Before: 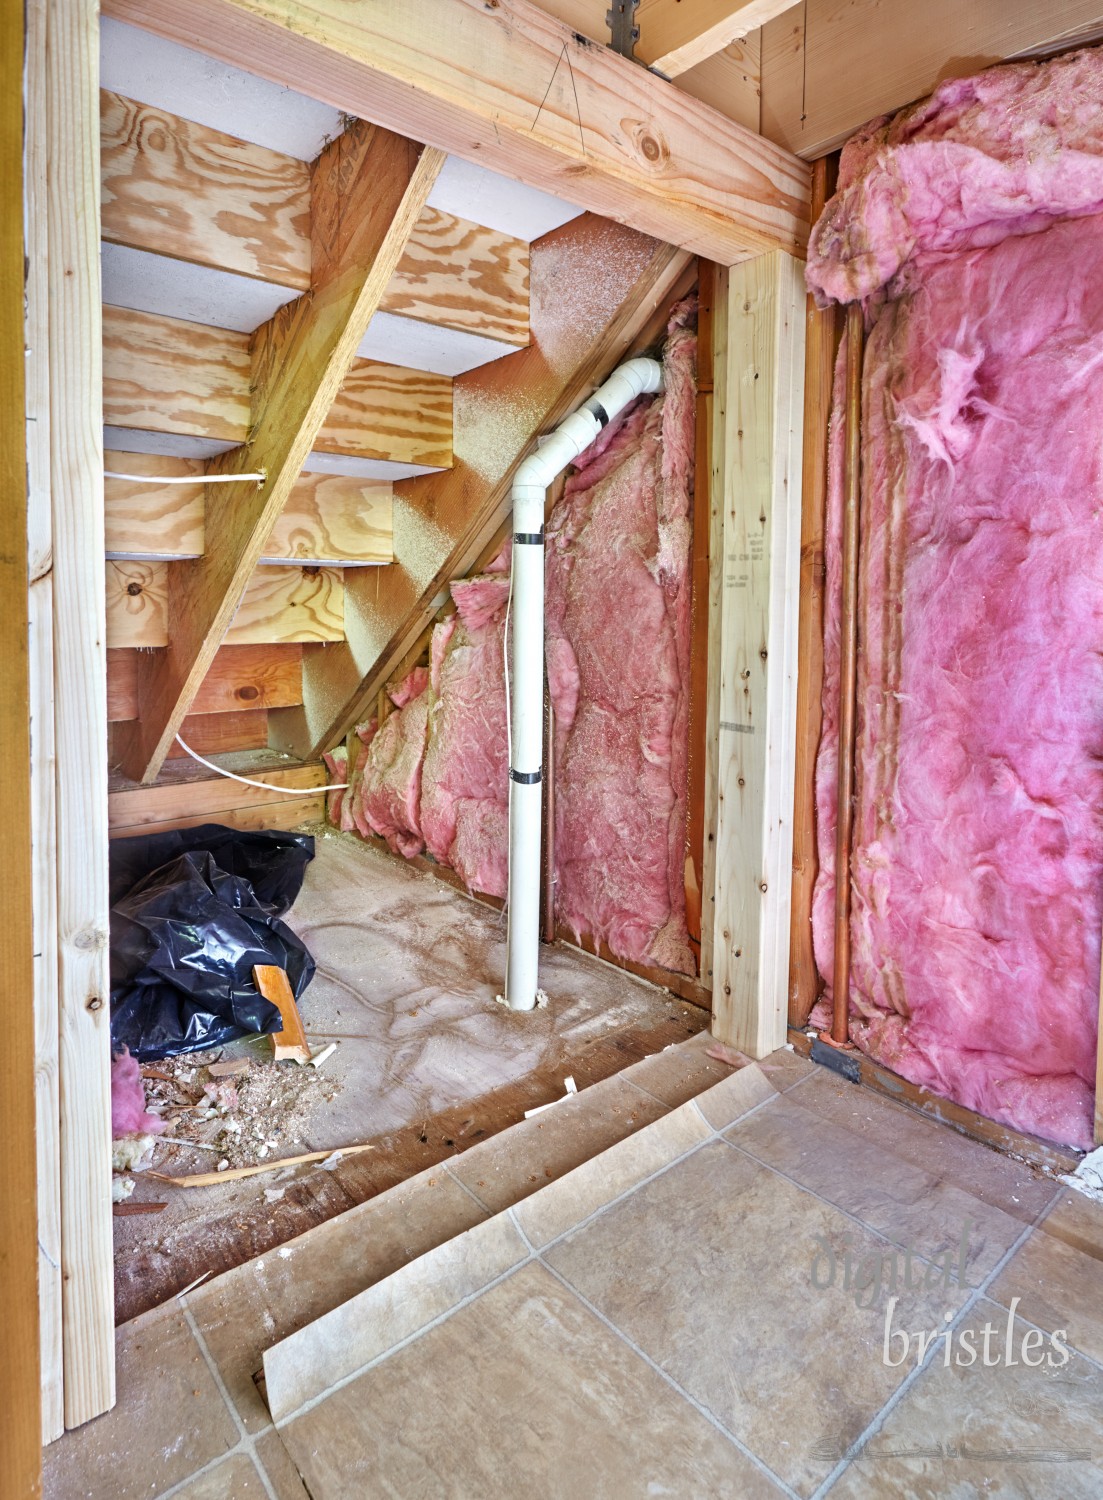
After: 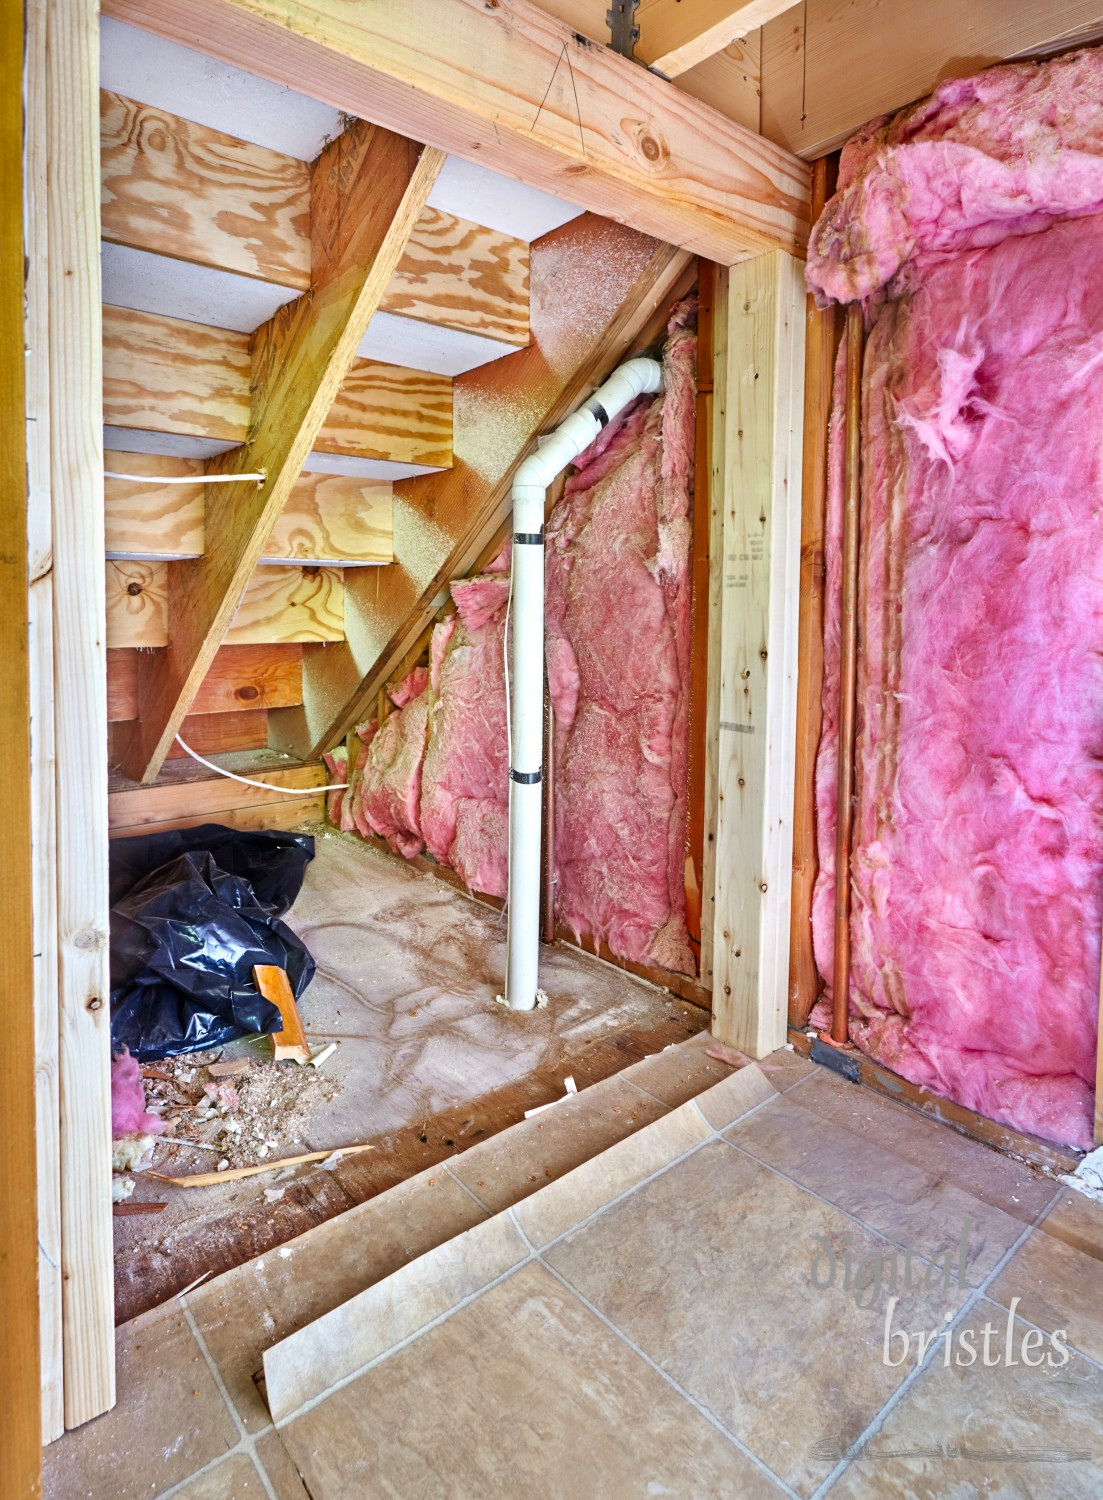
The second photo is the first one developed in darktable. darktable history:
contrast brightness saturation: contrast 0.082, saturation 0.197
